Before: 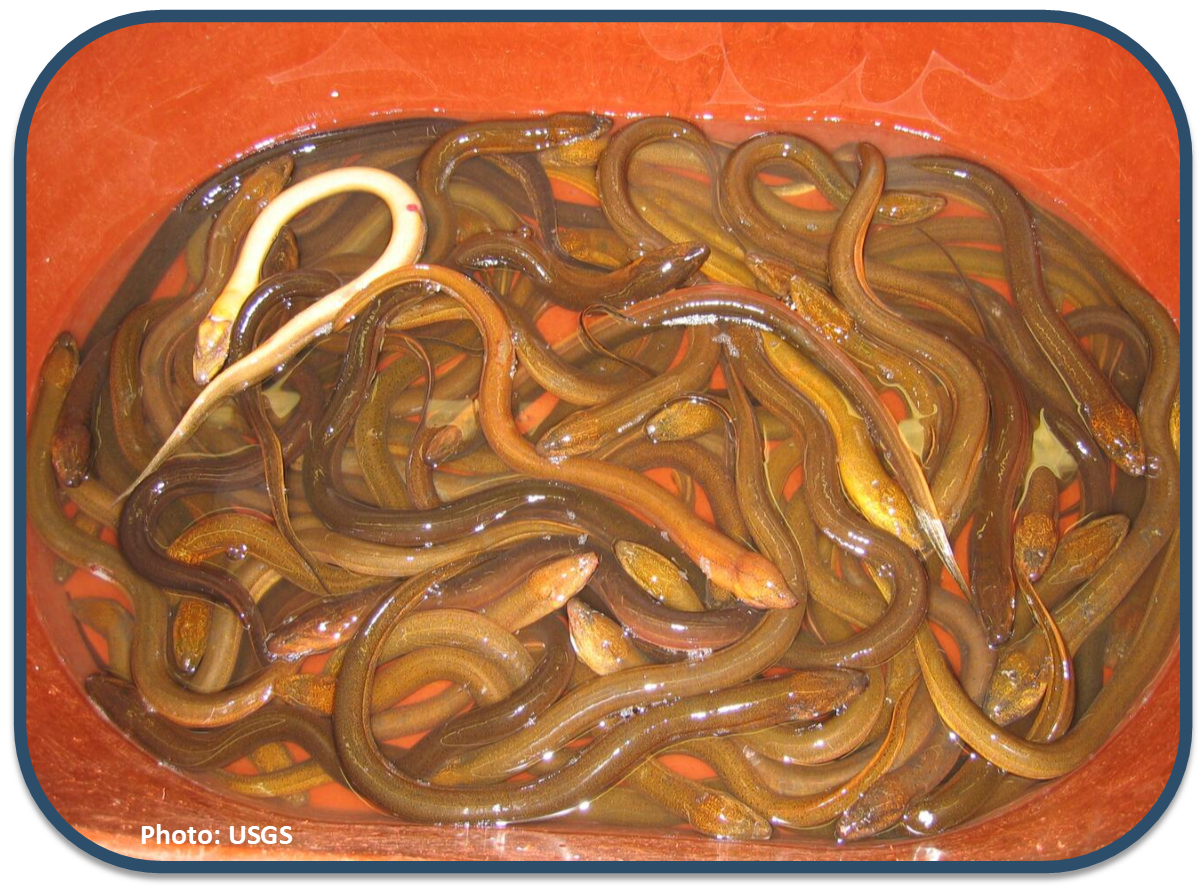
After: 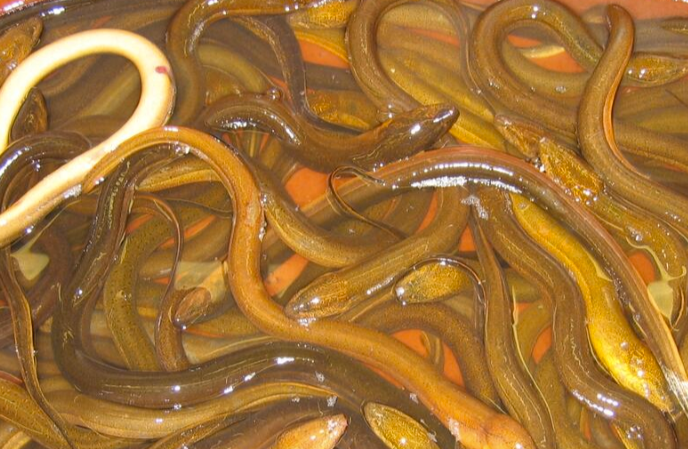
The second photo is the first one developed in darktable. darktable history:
color contrast: green-magenta contrast 0.8, blue-yellow contrast 1.1, unbound 0
crop: left 20.932%, top 15.471%, right 21.848%, bottom 34.081%
